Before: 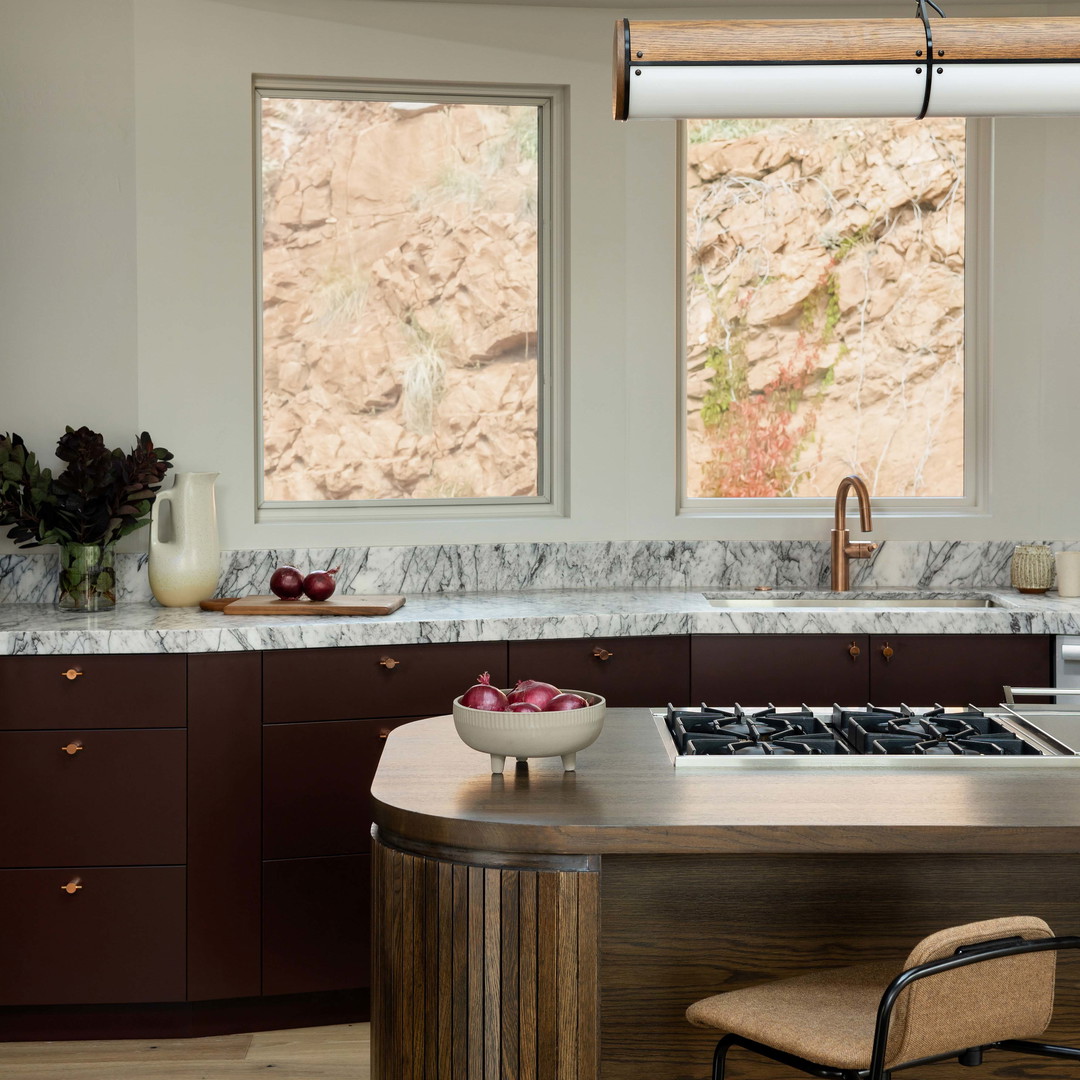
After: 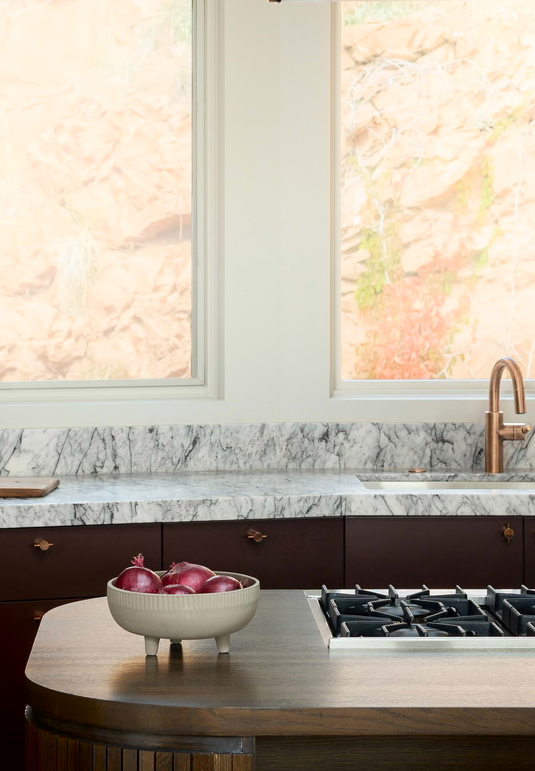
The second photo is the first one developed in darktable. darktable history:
crop: left 32.075%, top 10.976%, right 18.355%, bottom 17.596%
shadows and highlights: shadows -90, highlights 90, soften with gaussian
